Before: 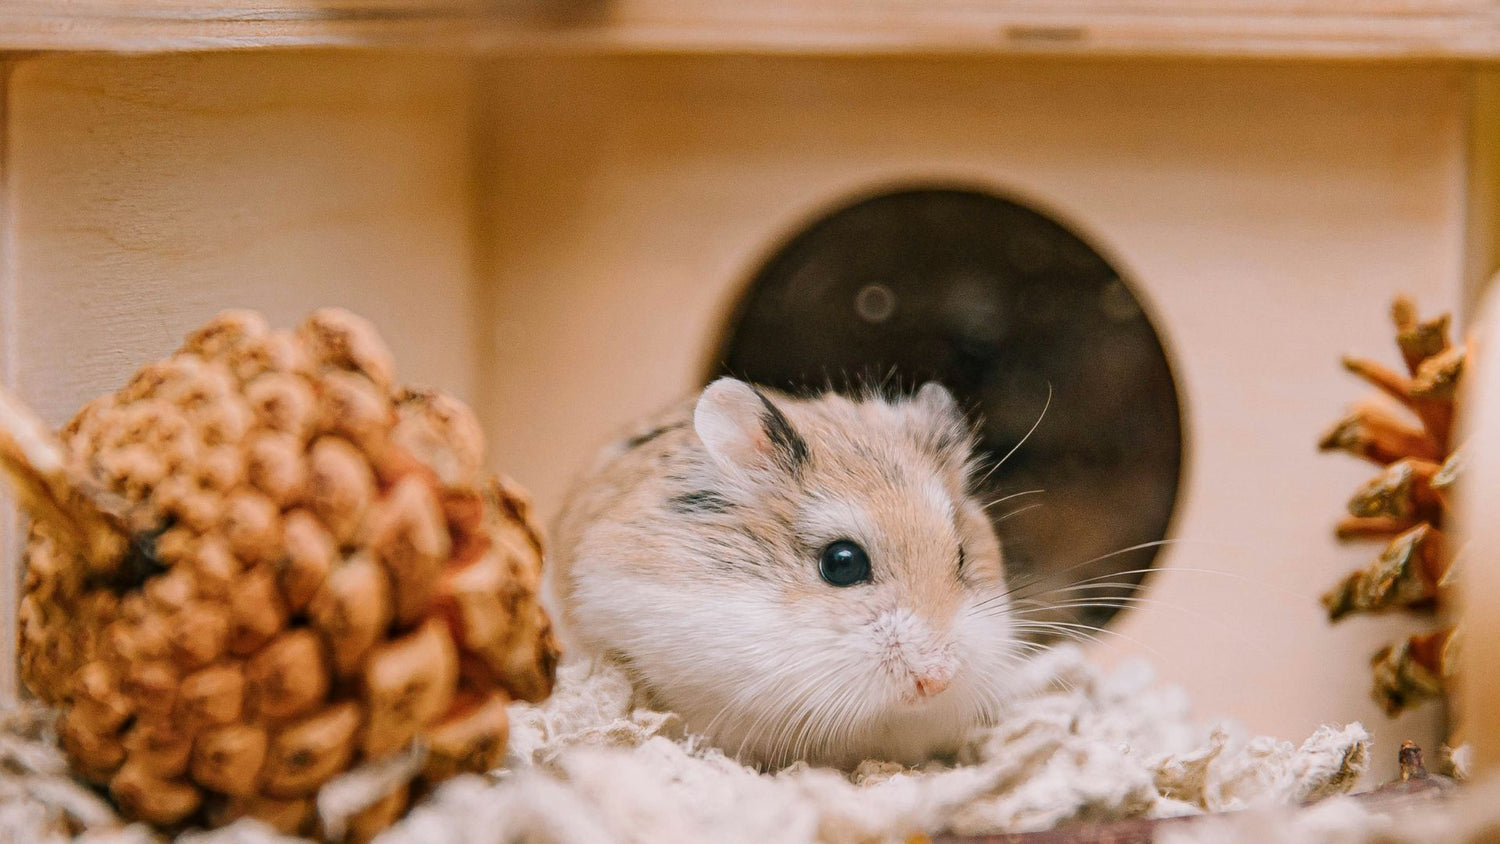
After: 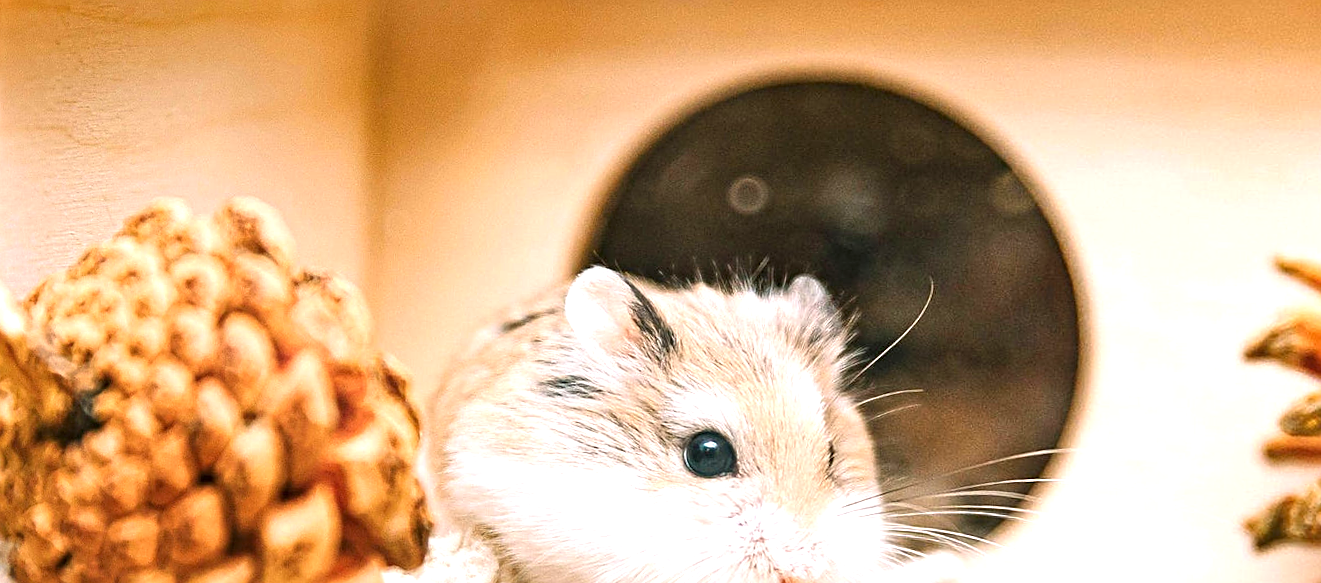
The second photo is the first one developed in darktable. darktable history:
crop: top 7.49%, right 9.717%, bottom 11.943%
sharpen: on, module defaults
rotate and perspective: rotation 1.69°, lens shift (vertical) -0.023, lens shift (horizontal) -0.291, crop left 0.025, crop right 0.988, crop top 0.092, crop bottom 0.842
exposure: black level correction 0, exposure 1.1 EV, compensate exposure bias true, compensate highlight preservation false
